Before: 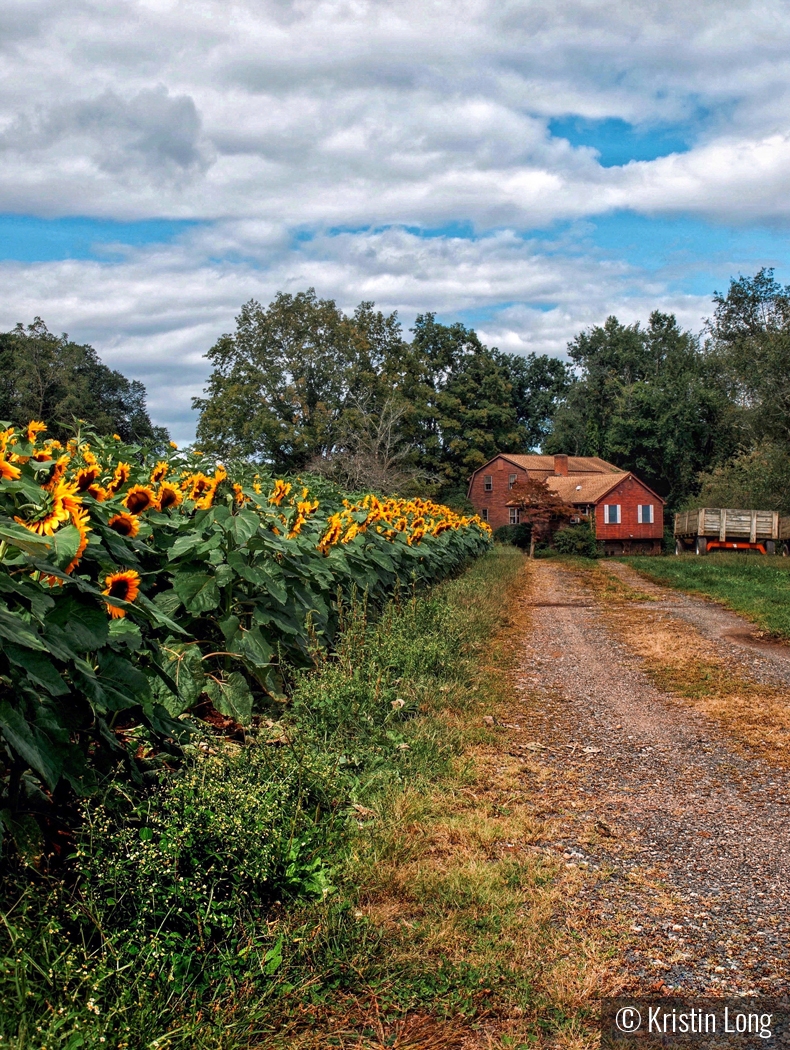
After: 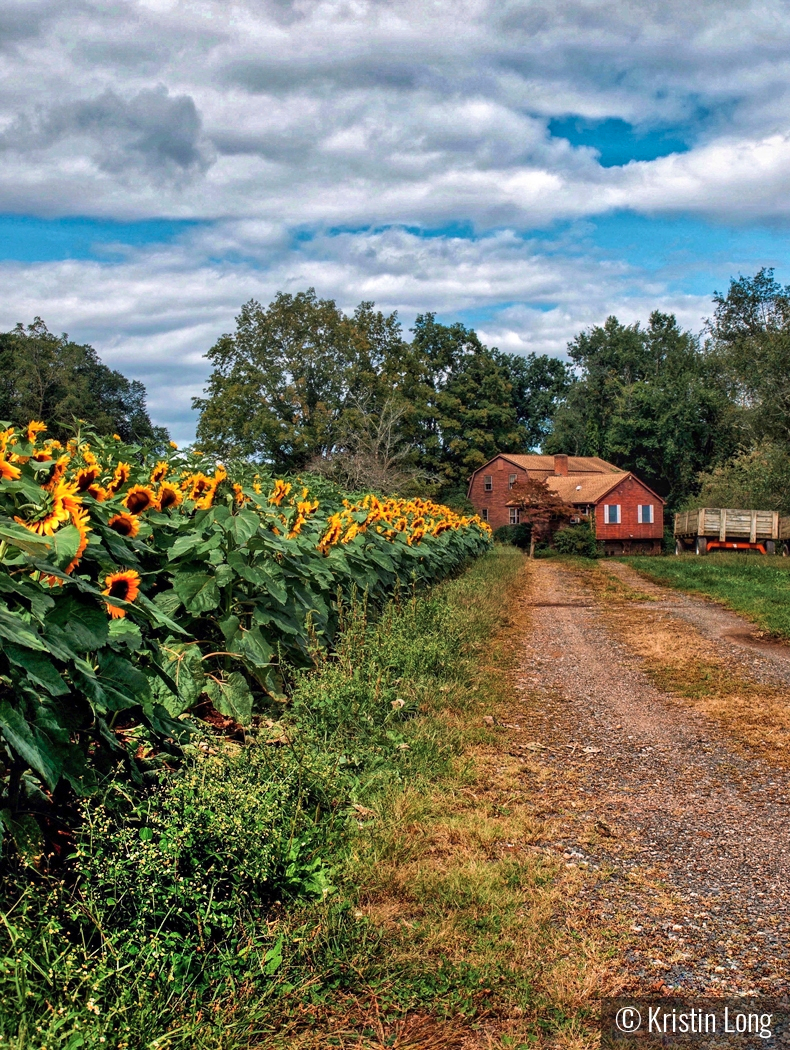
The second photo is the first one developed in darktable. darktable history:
shadows and highlights: shadows 60, soften with gaussian
velvia: on, module defaults
